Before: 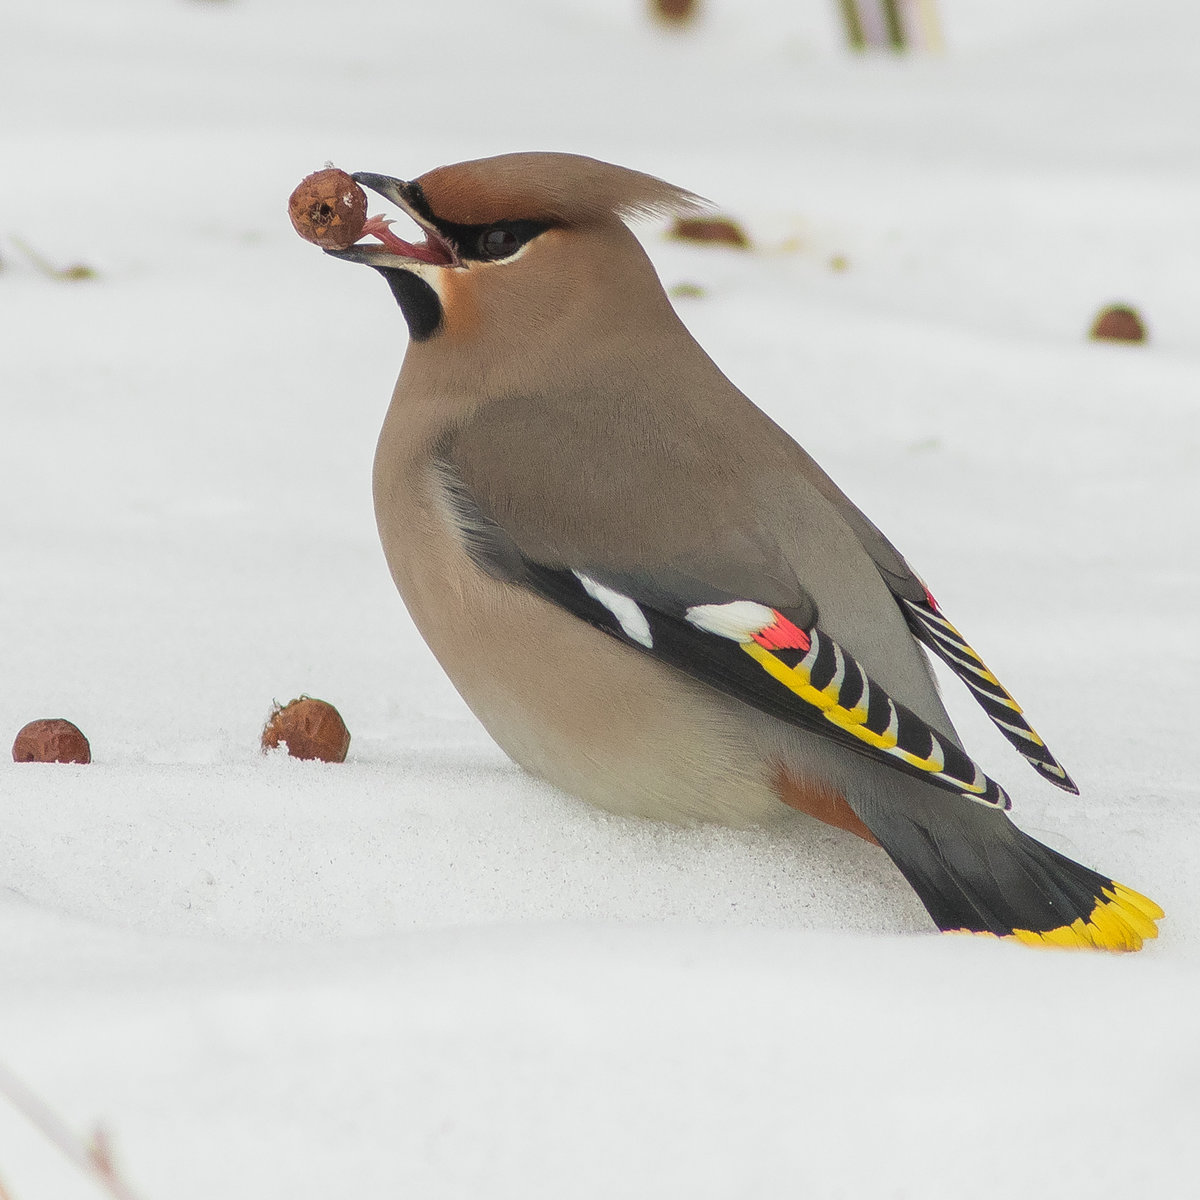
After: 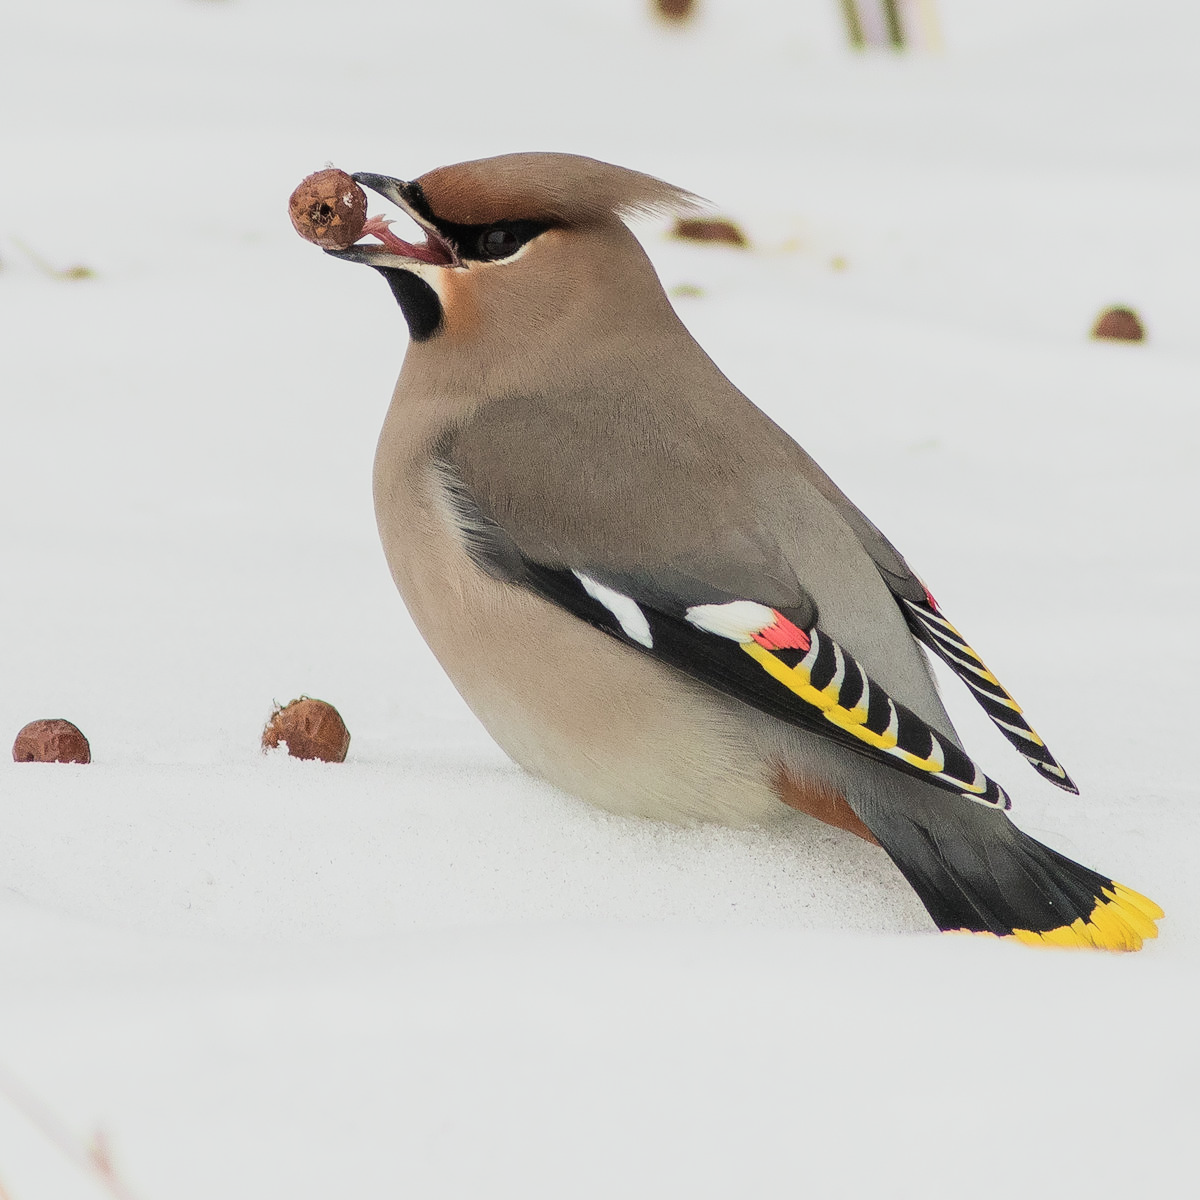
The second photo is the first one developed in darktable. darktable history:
contrast brightness saturation: contrast 0.243, brightness 0.09
filmic rgb: black relative exposure -7.65 EV, white relative exposure 4.56 EV, hardness 3.61
